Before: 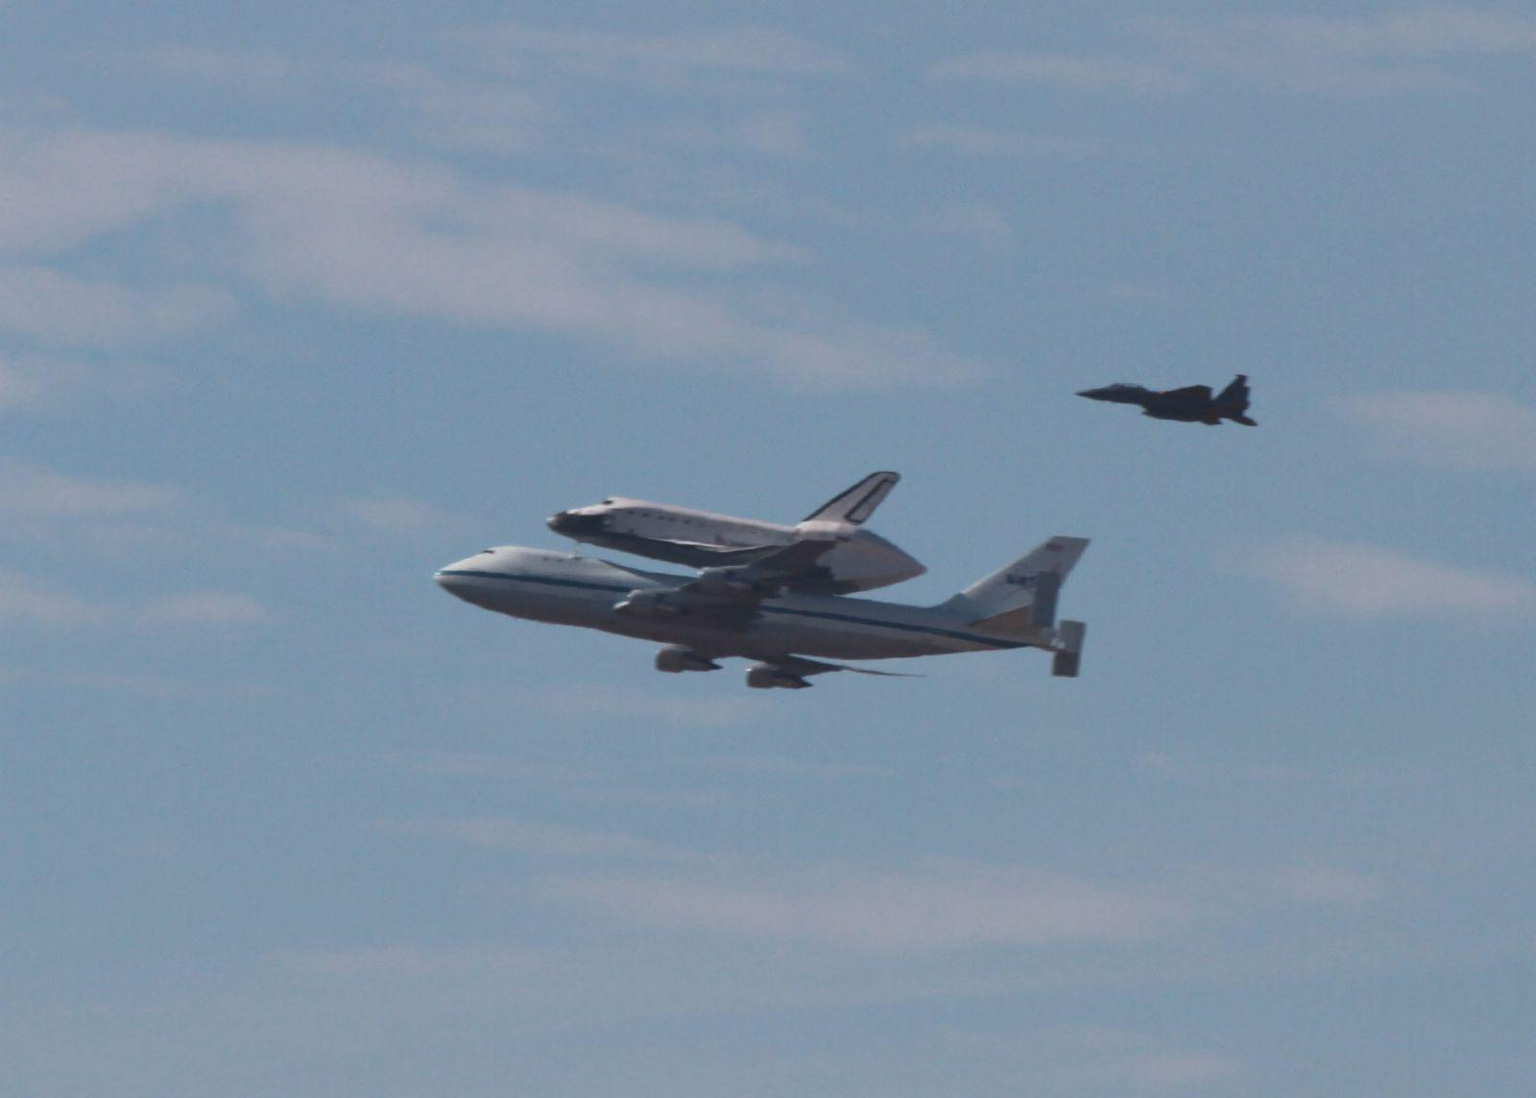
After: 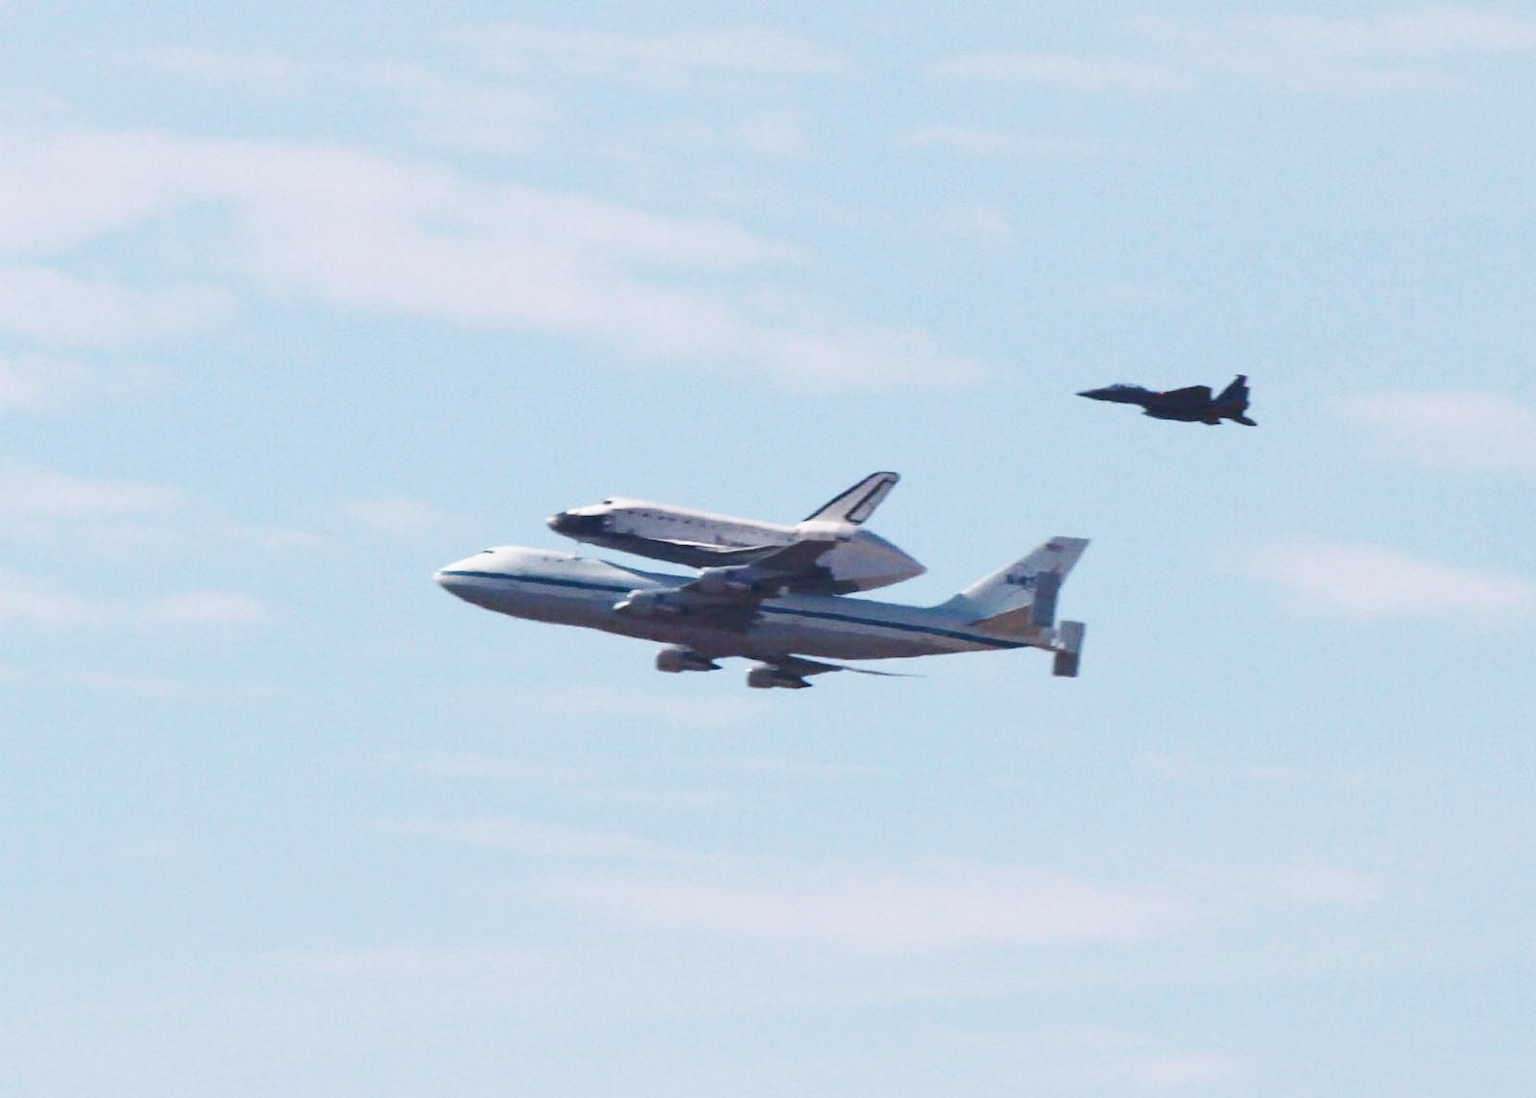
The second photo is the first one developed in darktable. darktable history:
sharpen: amount 0.2
color zones: mix -62.47%
base curve: curves: ch0 [(0, 0.003) (0.001, 0.002) (0.006, 0.004) (0.02, 0.022) (0.048, 0.086) (0.094, 0.234) (0.162, 0.431) (0.258, 0.629) (0.385, 0.8) (0.548, 0.918) (0.751, 0.988) (1, 1)], preserve colors none
